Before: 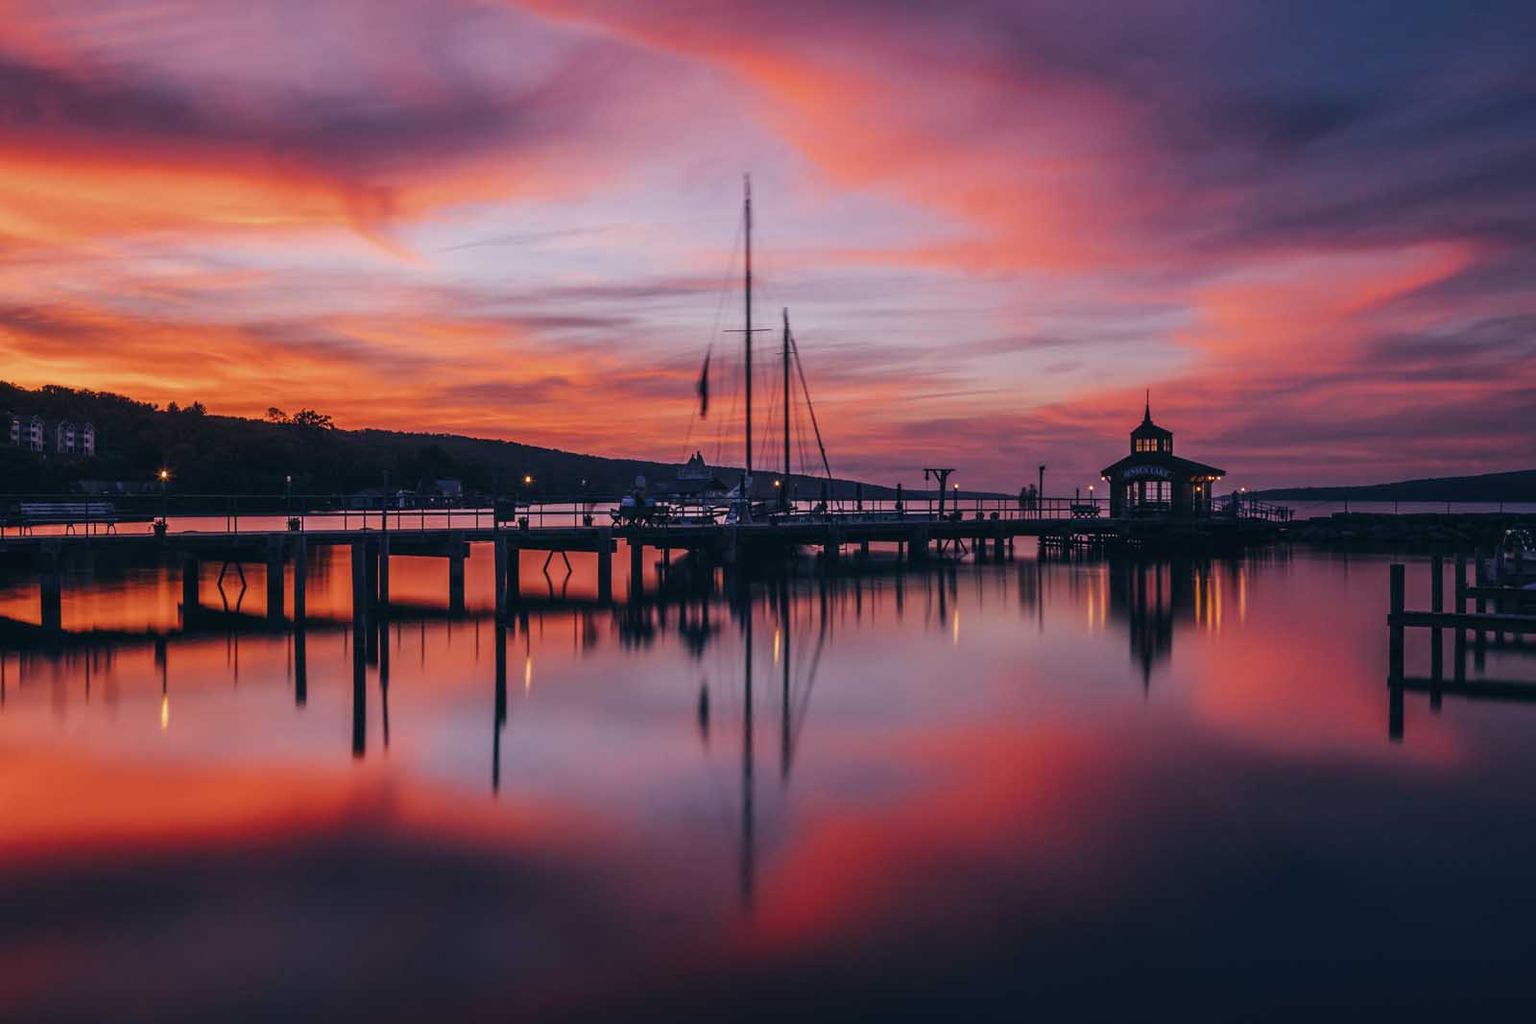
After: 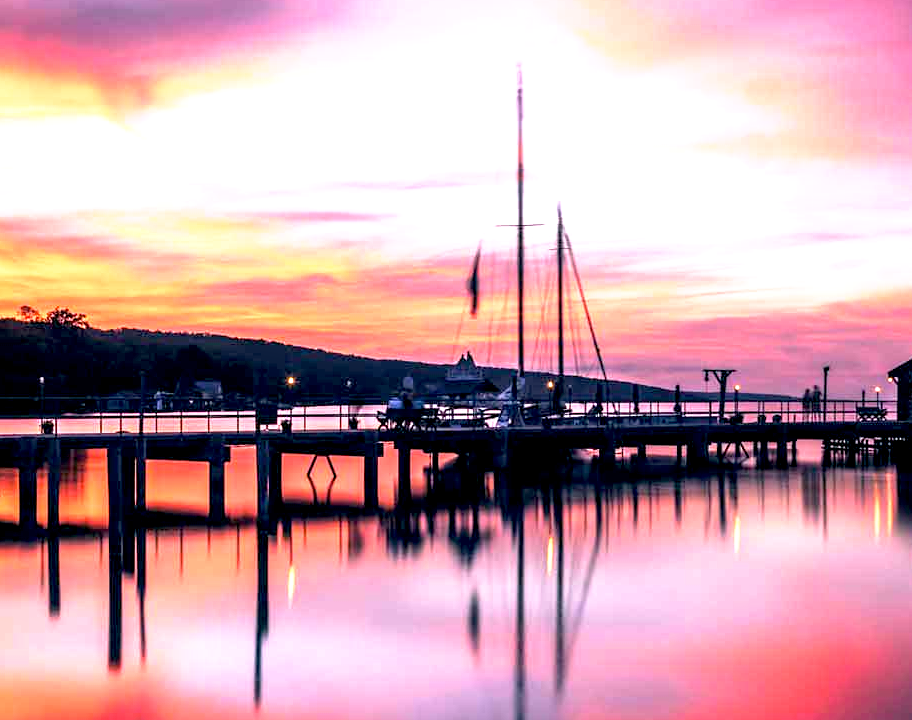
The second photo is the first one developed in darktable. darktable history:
tone equalizer: -8 EV -0.747 EV, -7 EV -0.714 EV, -6 EV -0.582 EV, -5 EV -0.367 EV, -3 EV 0.377 EV, -2 EV 0.6 EV, -1 EV 0.677 EV, +0 EV 0.74 EV, mask exposure compensation -0.506 EV
base curve: curves: ch0 [(0.017, 0) (0.425, 0.441) (0.844, 0.933) (1, 1)], preserve colors none
crop: left 16.235%, top 11.221%, right 26.171%, bottom 20.638%
exposure: black level correction 0, exposure 1.03 EV, compensate highlight preservation false
